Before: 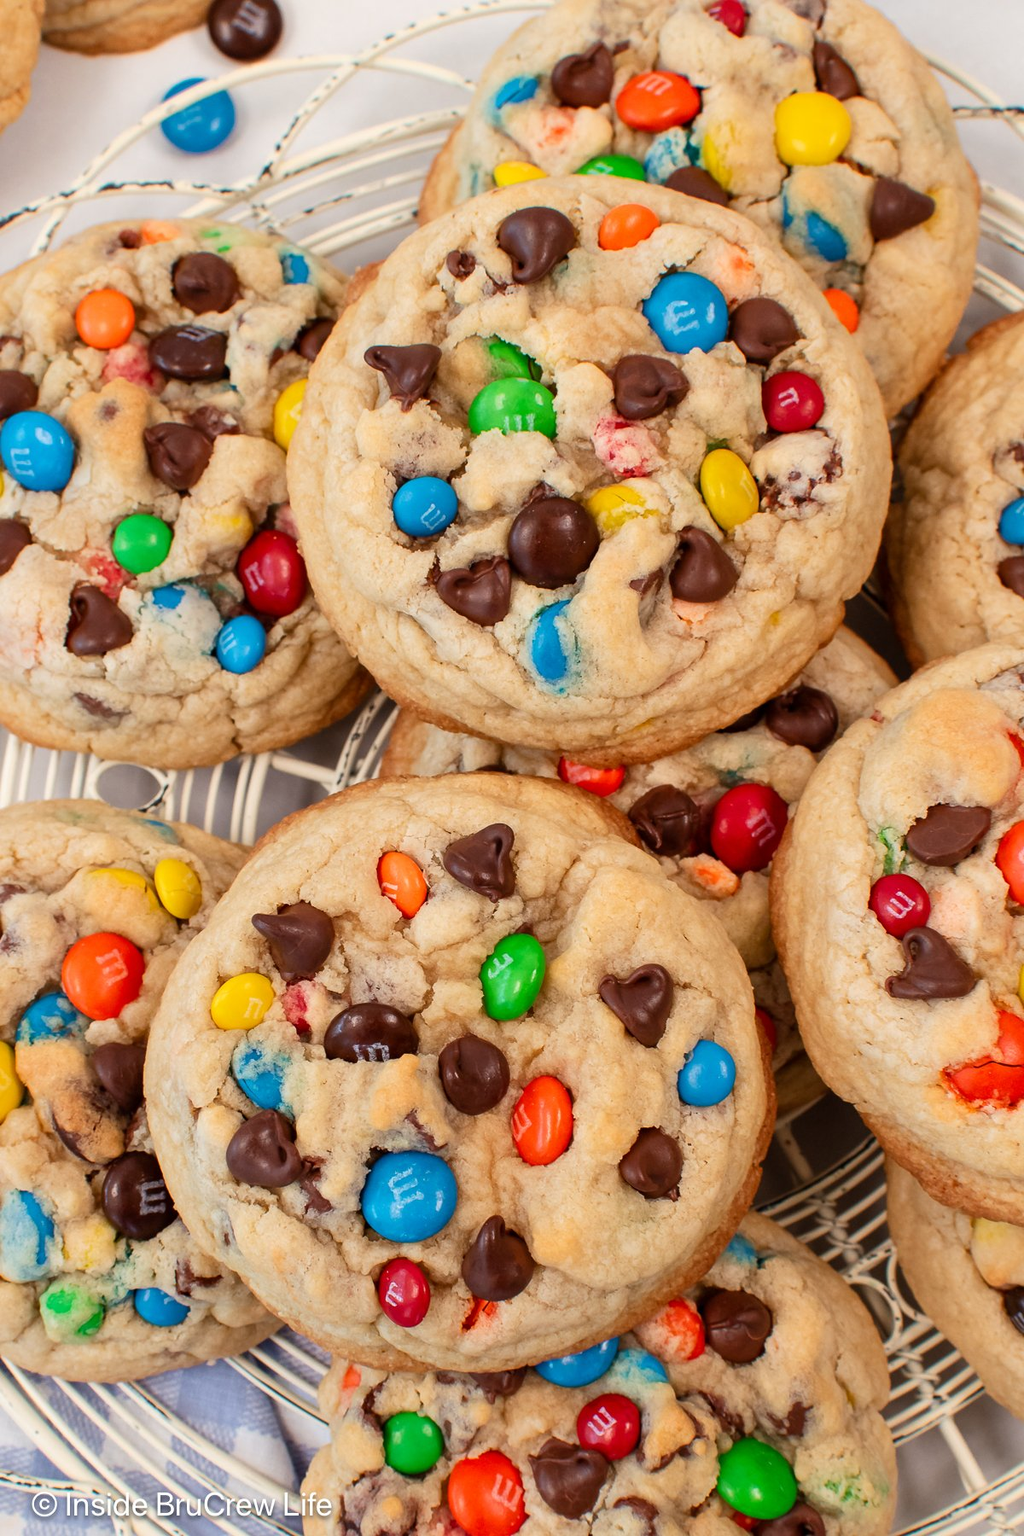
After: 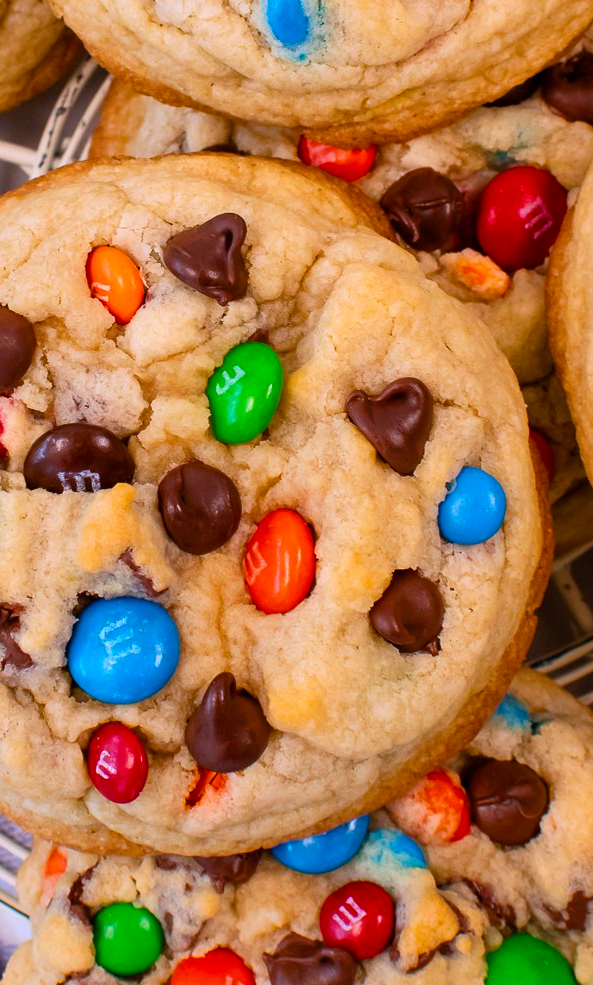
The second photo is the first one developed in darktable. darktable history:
white balance: red 1.004, blue 1.096
color balance rgb: perceptual saturation grading › global saturation 25%, global vibrance 20%
crop: left 29.672%, top 41.786%, right 20.851%, bottom 3.487%
exposure: exposure -0.01 EV, compensate highlight preservation false
tone equalizer: on, module defaults
